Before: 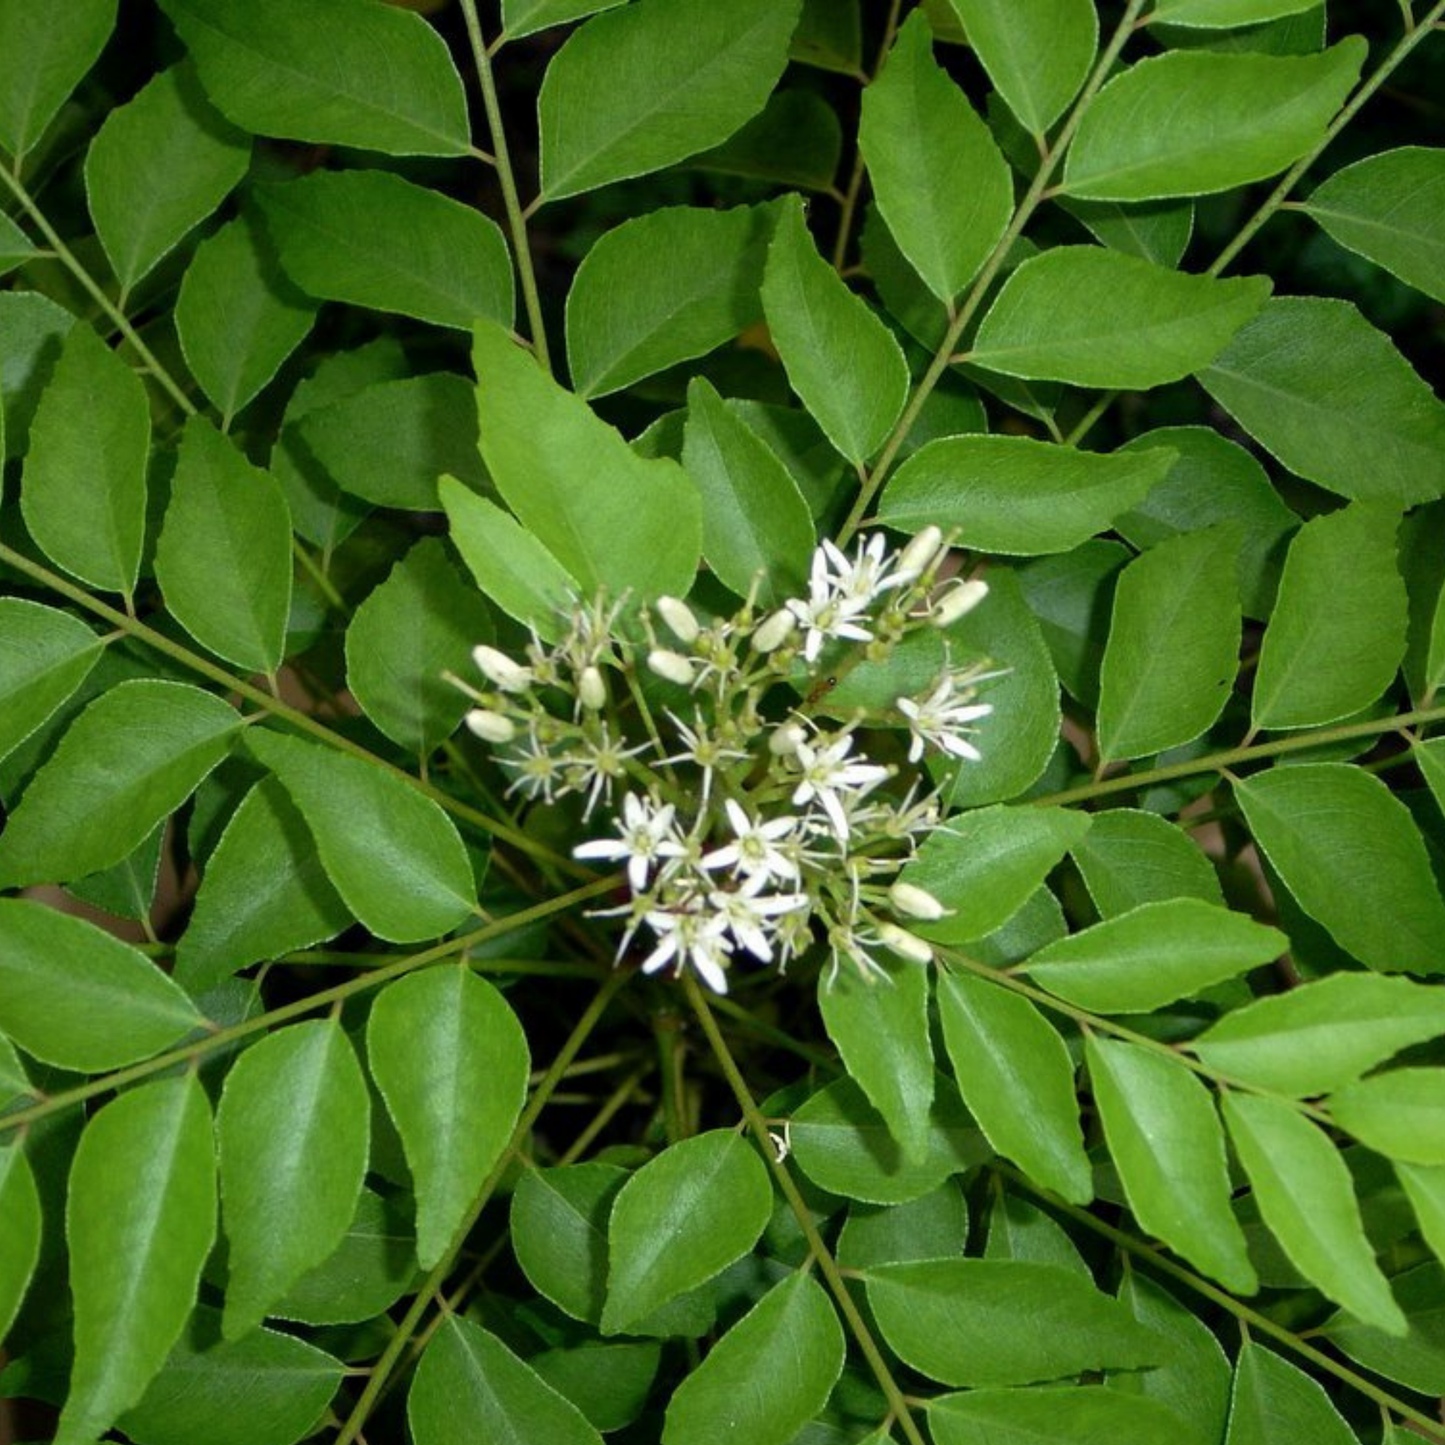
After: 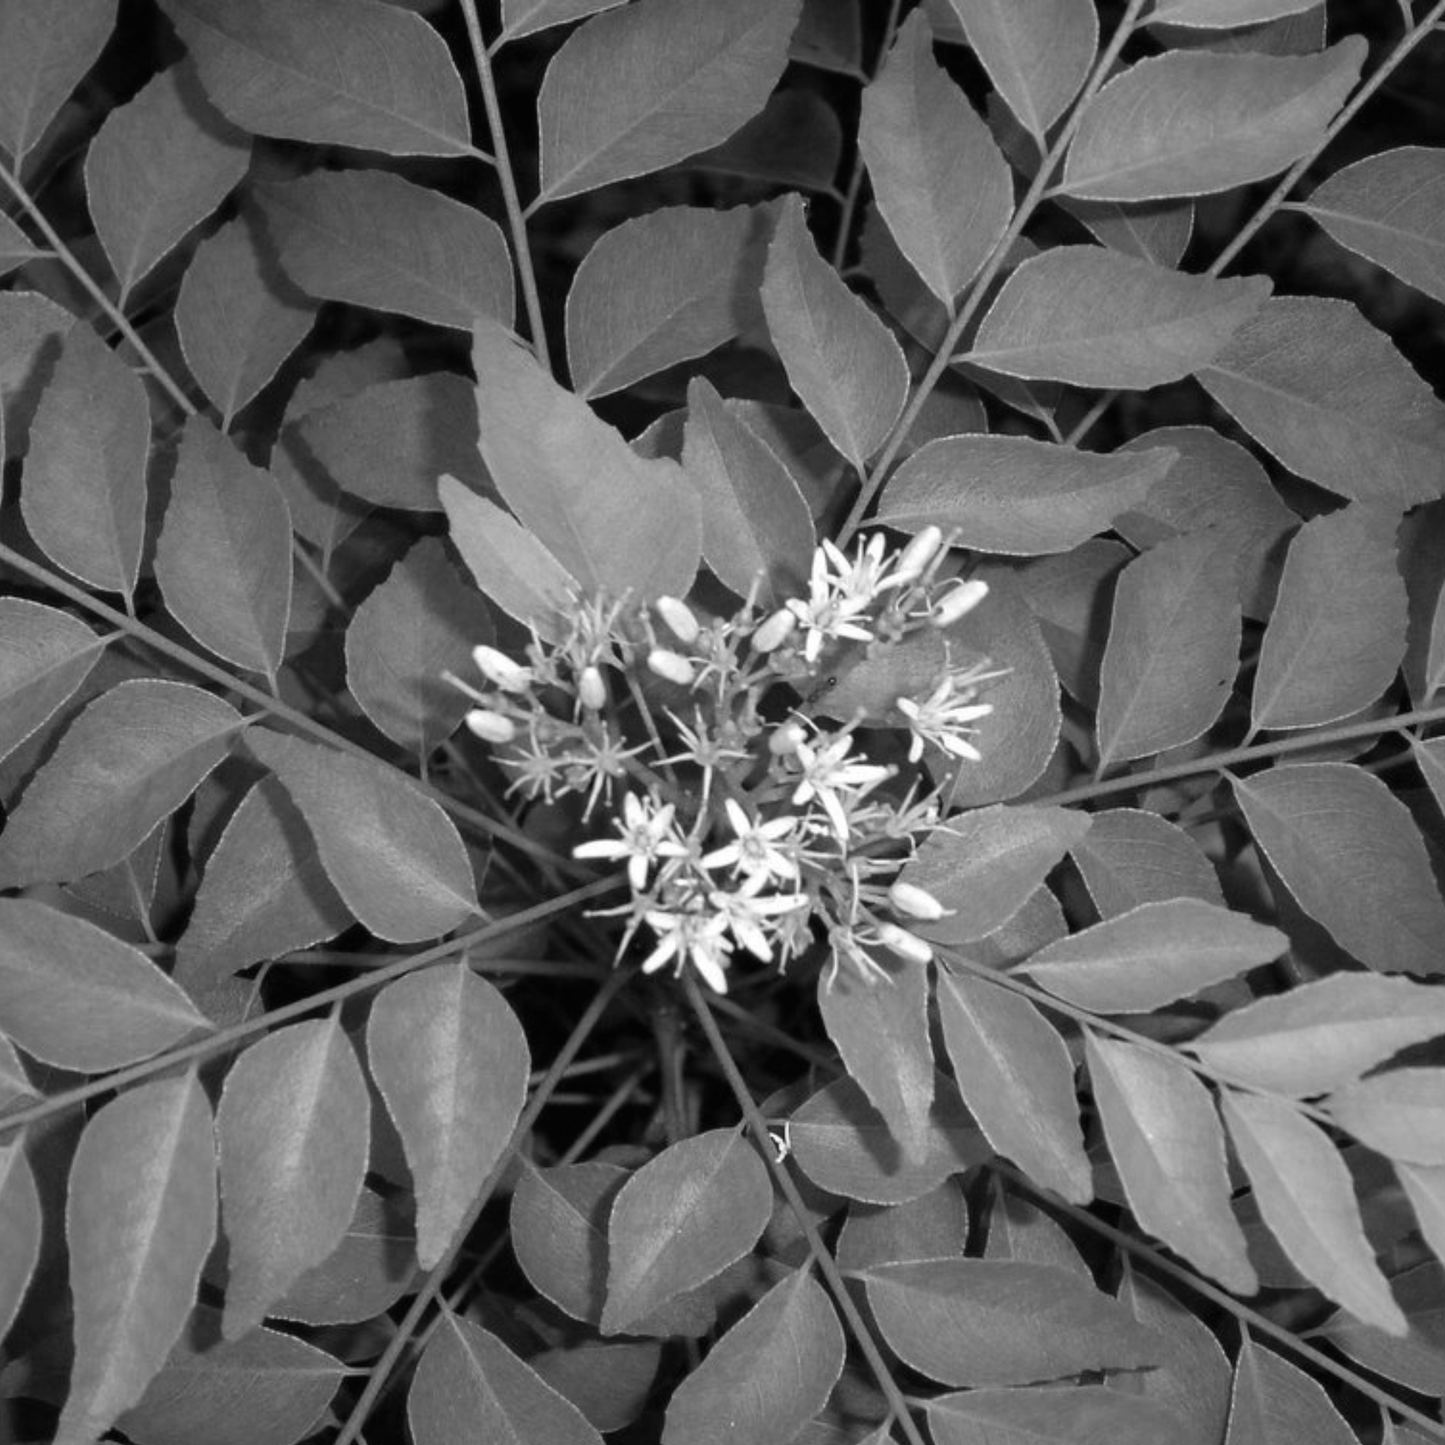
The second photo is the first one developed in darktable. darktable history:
exposure: black level correction -0.001, exposure 0.08 EV, compensate highlight preservation false
monochrome: a 32, b 64, size 2.3
